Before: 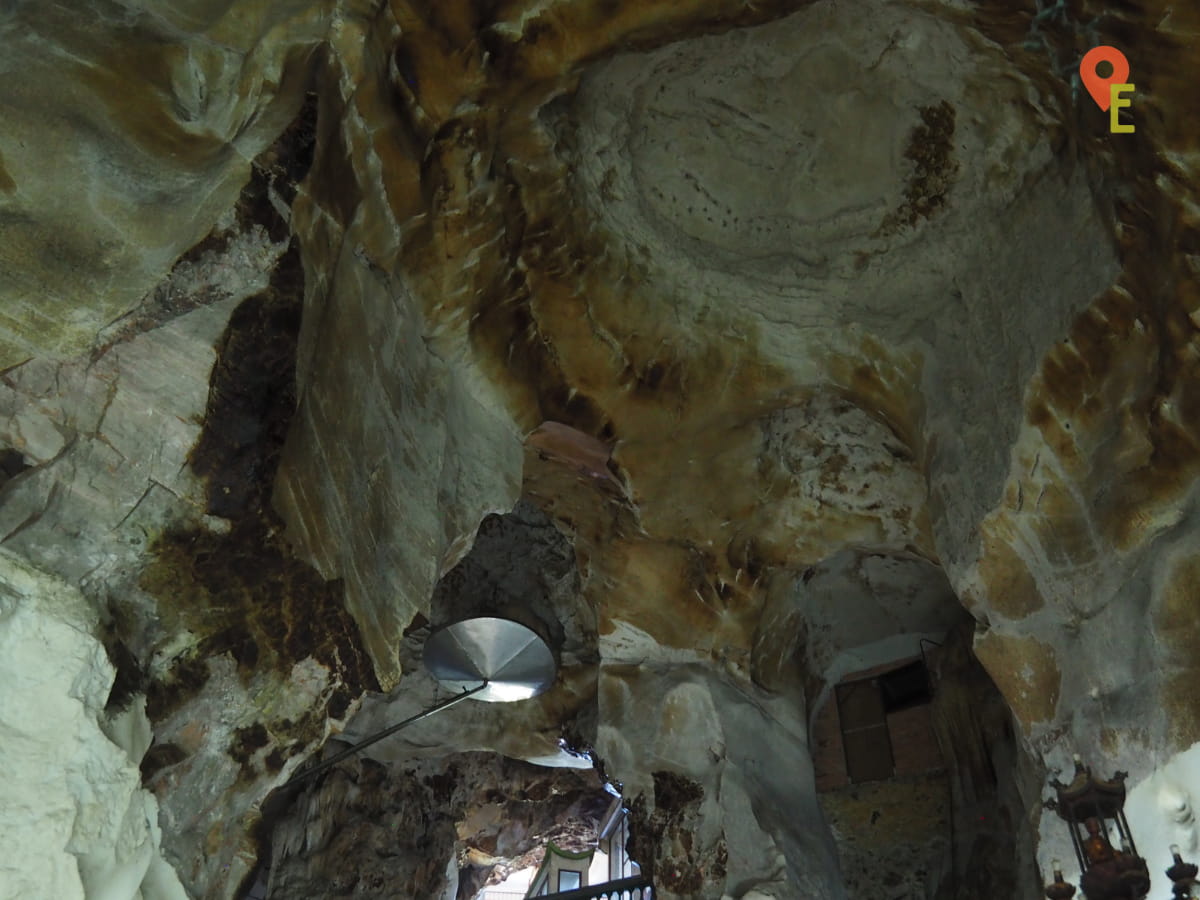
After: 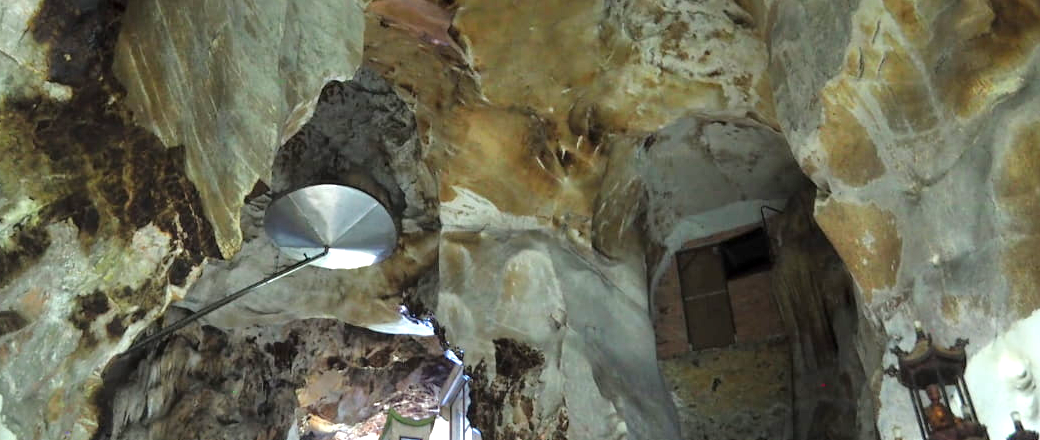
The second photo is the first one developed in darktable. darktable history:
crop and rotate: left 13.306%, top 48.129%, bottom 2.928%
tone equalizer: -8 EV 0.001 EV, -7 EV -0.004 EV, -6 EV 0.009 EV, -5 EV 0.032 EV, -4 EV 0.276 EV, -3 EV 0.644 EV, -2 EV 0.584 EV, -1 EV 0.187 EV, +0 EV 0.024 EV
exposure: black level correction 0.001, exposure 1 EV, compensate highlight preservation false
